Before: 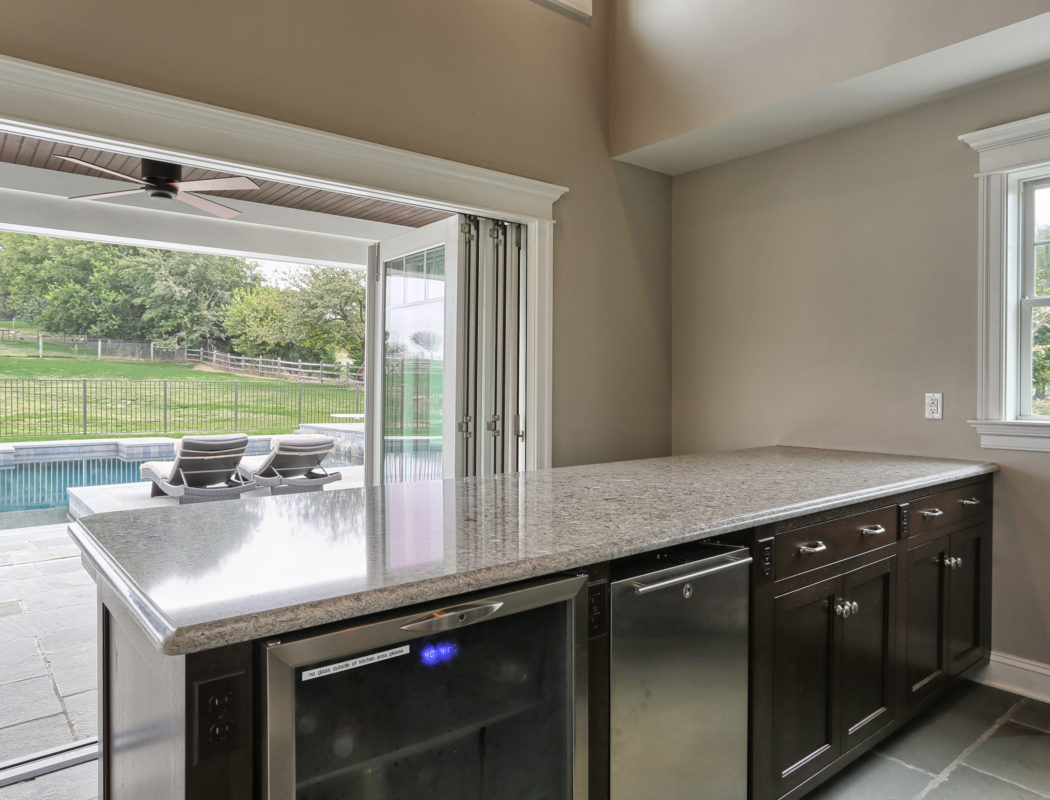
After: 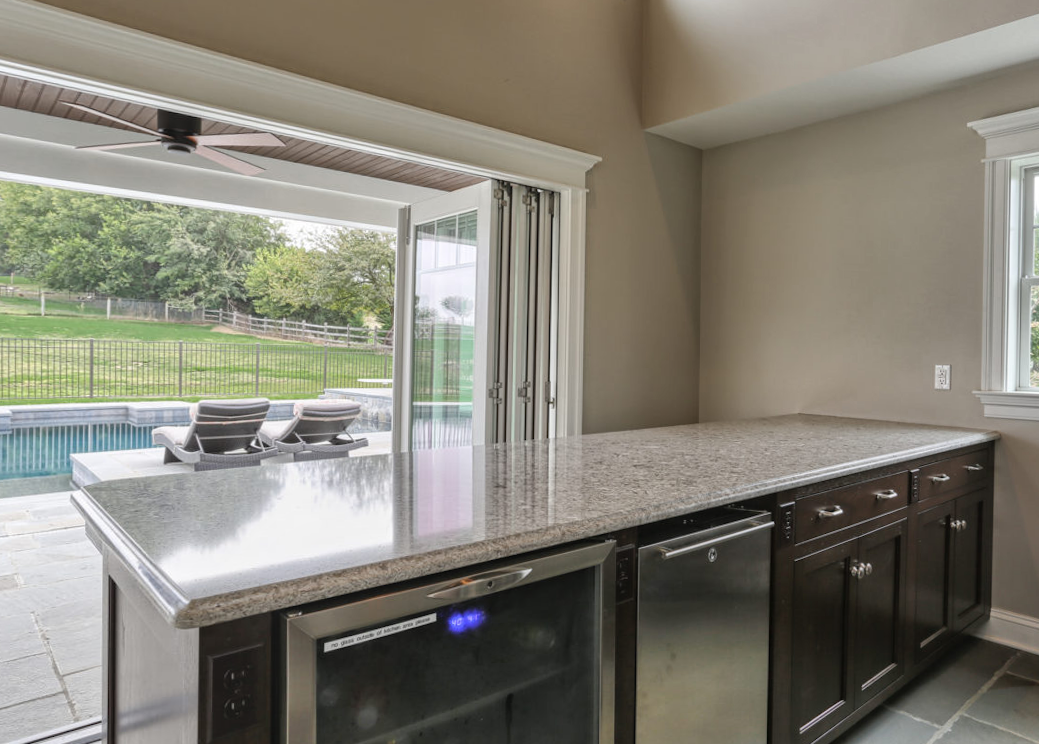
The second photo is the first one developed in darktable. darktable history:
local contrast: detail 110%
rotate and perspective: rotation 0.679°, lens shift (horizontal) 0.136, crop left 0.009, crop right 0.991, crop top 0.078, crop bottom 0.95
